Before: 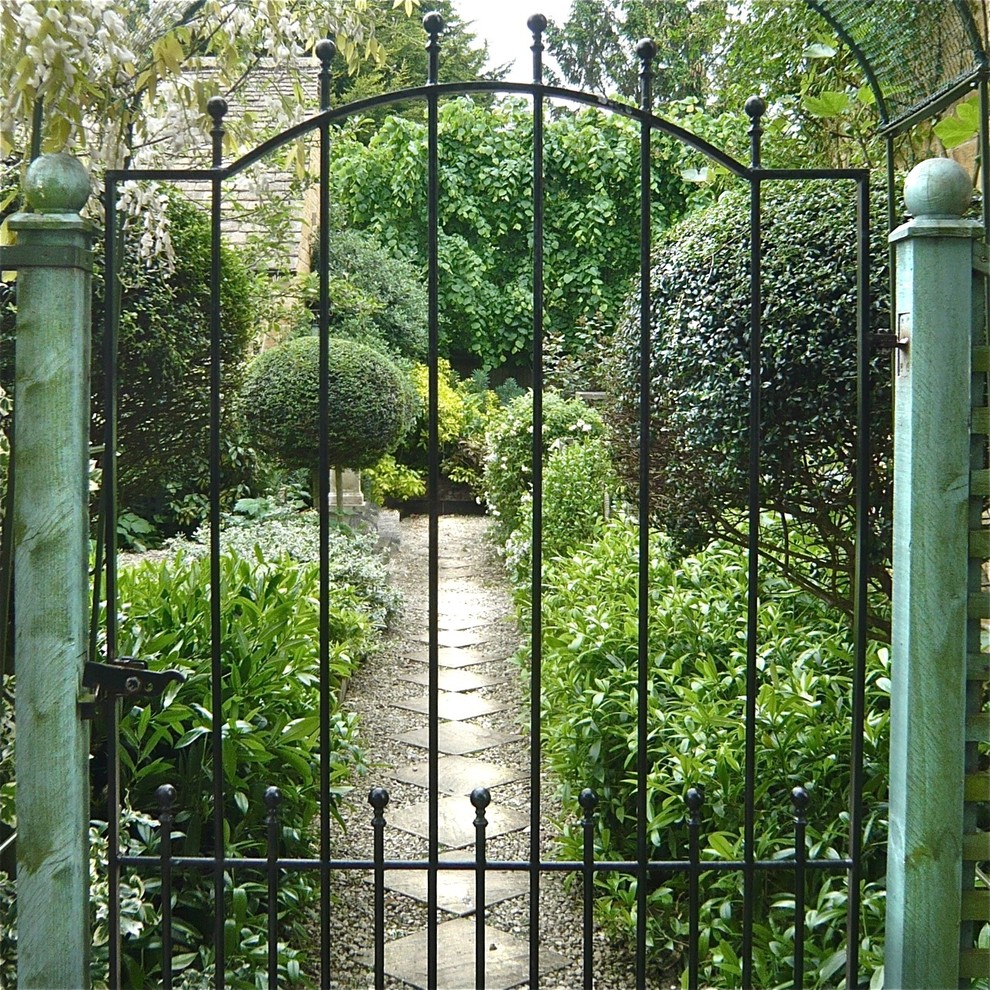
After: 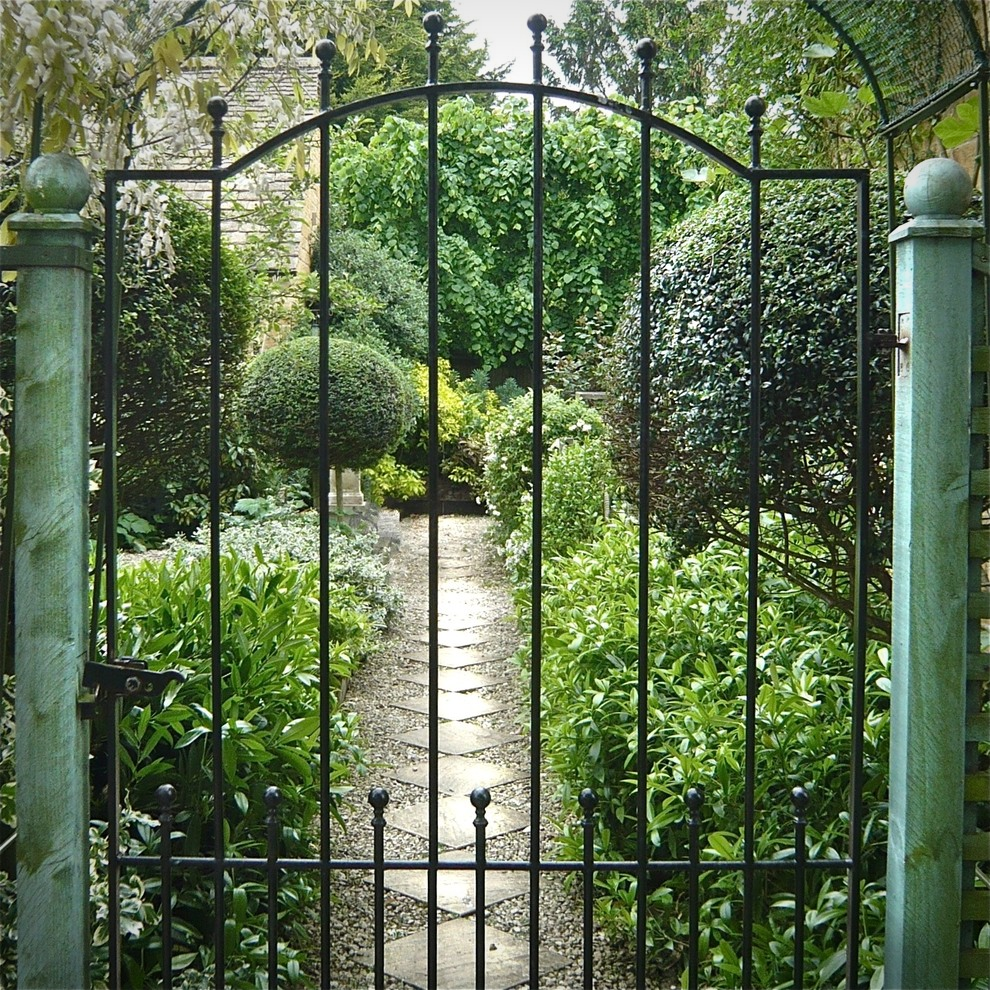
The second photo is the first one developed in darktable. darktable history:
vignetting: saturation 0.04
